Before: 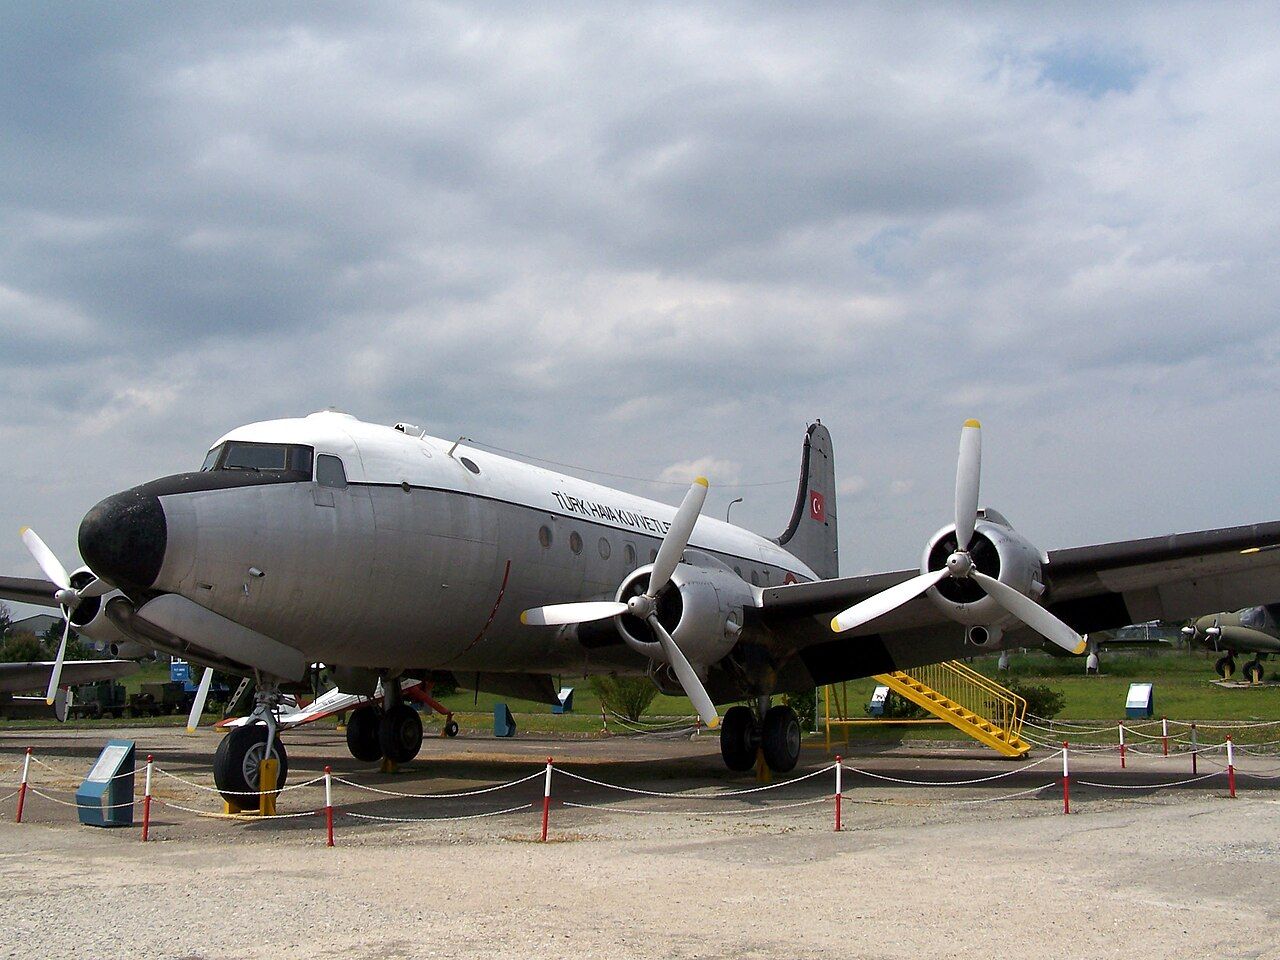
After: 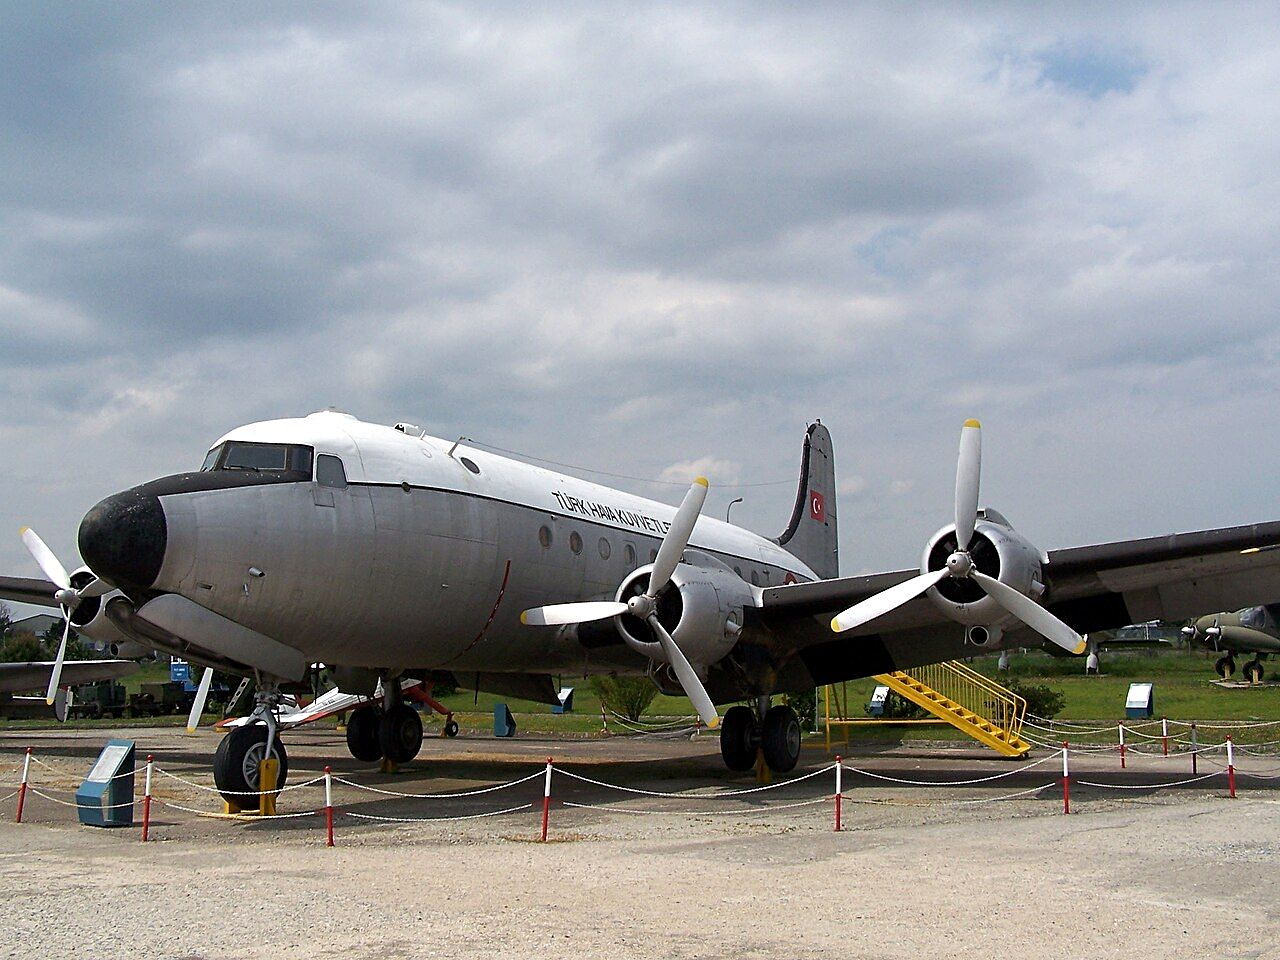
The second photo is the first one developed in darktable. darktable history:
sharpen: radius 2.488, amount 0.318
